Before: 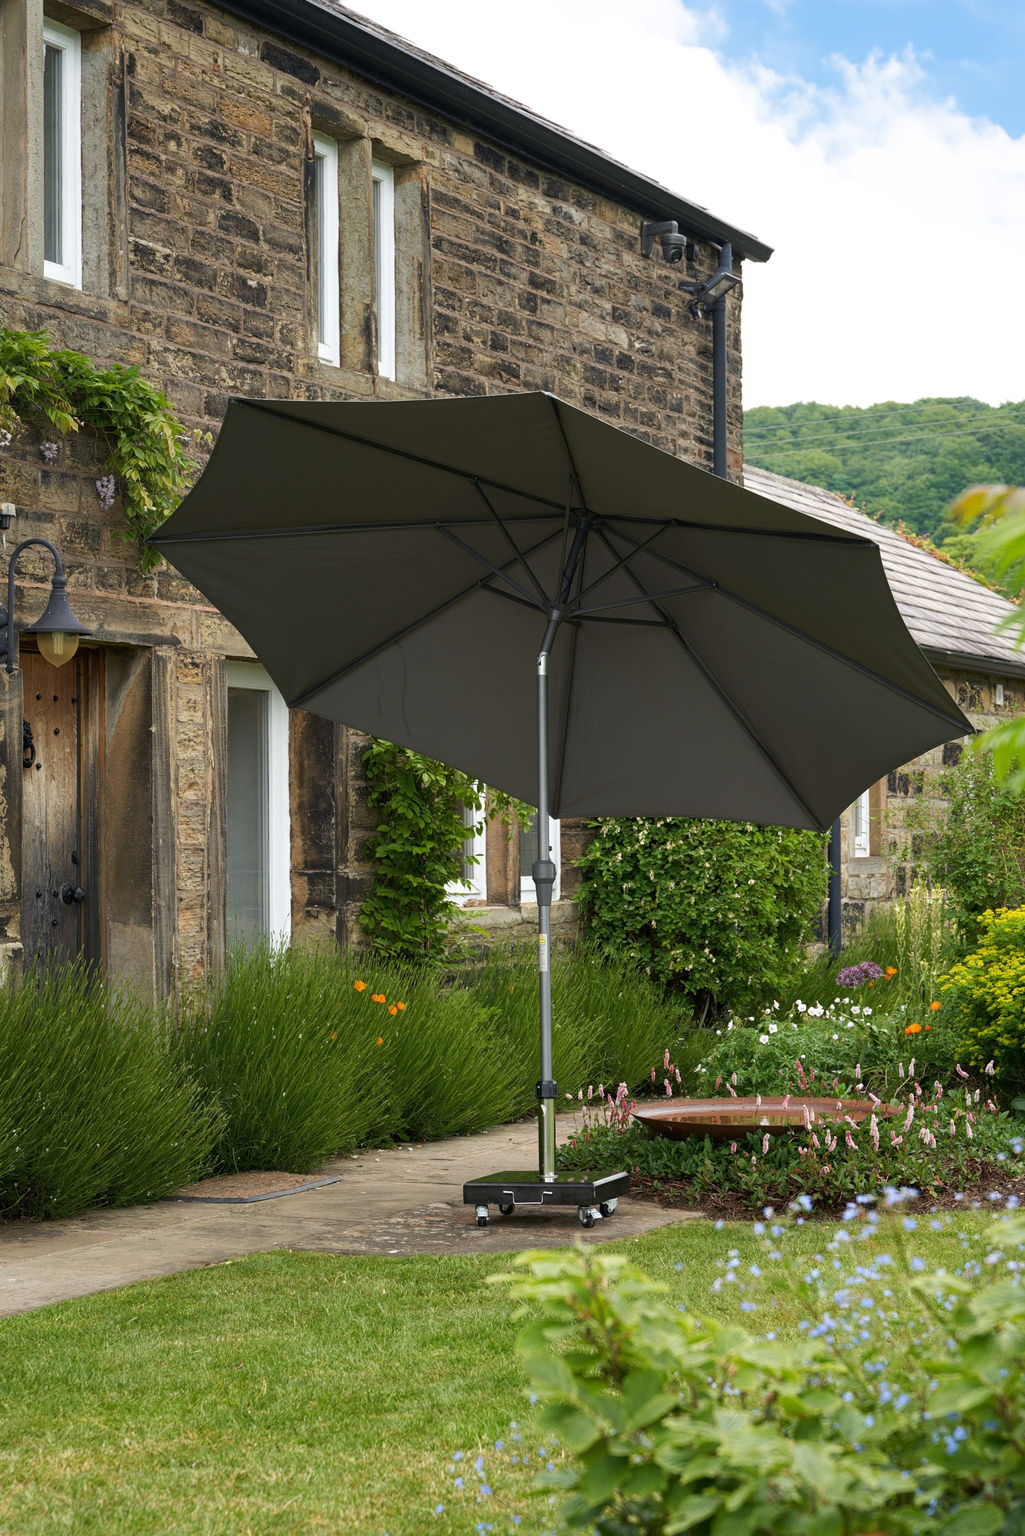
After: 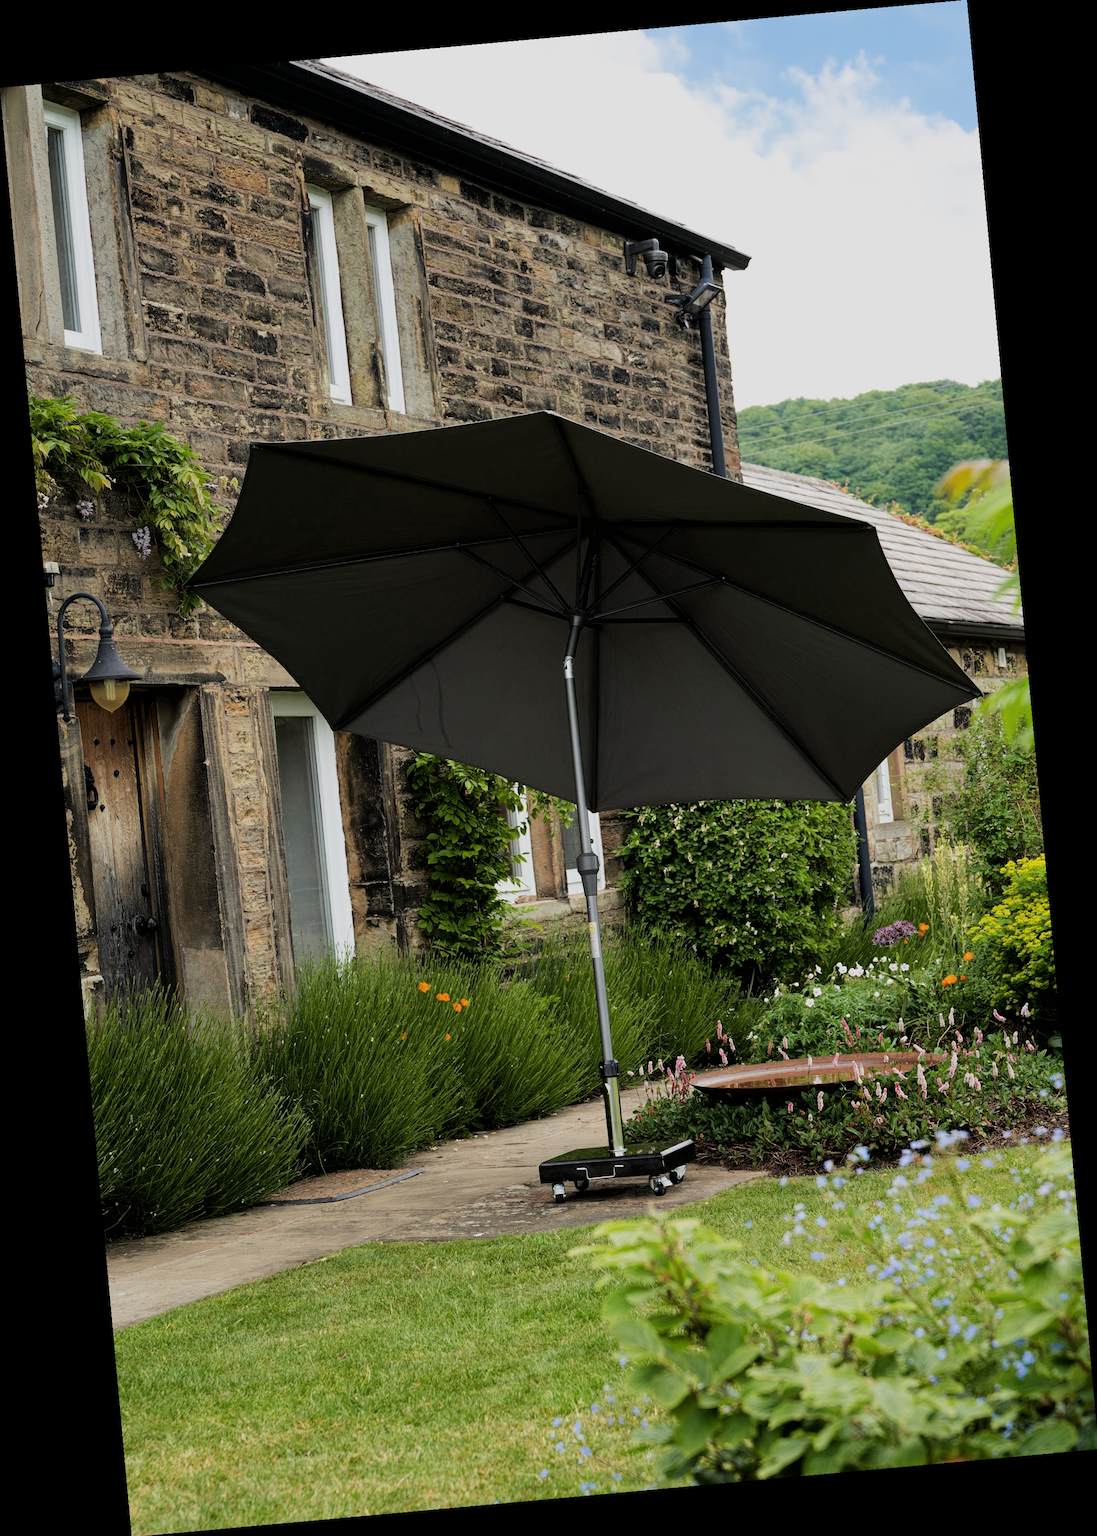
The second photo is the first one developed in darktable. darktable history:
rotate and perspective: rotation -5.2°, automatic cropping off
filmic rgb: black relative exposure -5 EV, hardness 2.88, contrast 1.2
